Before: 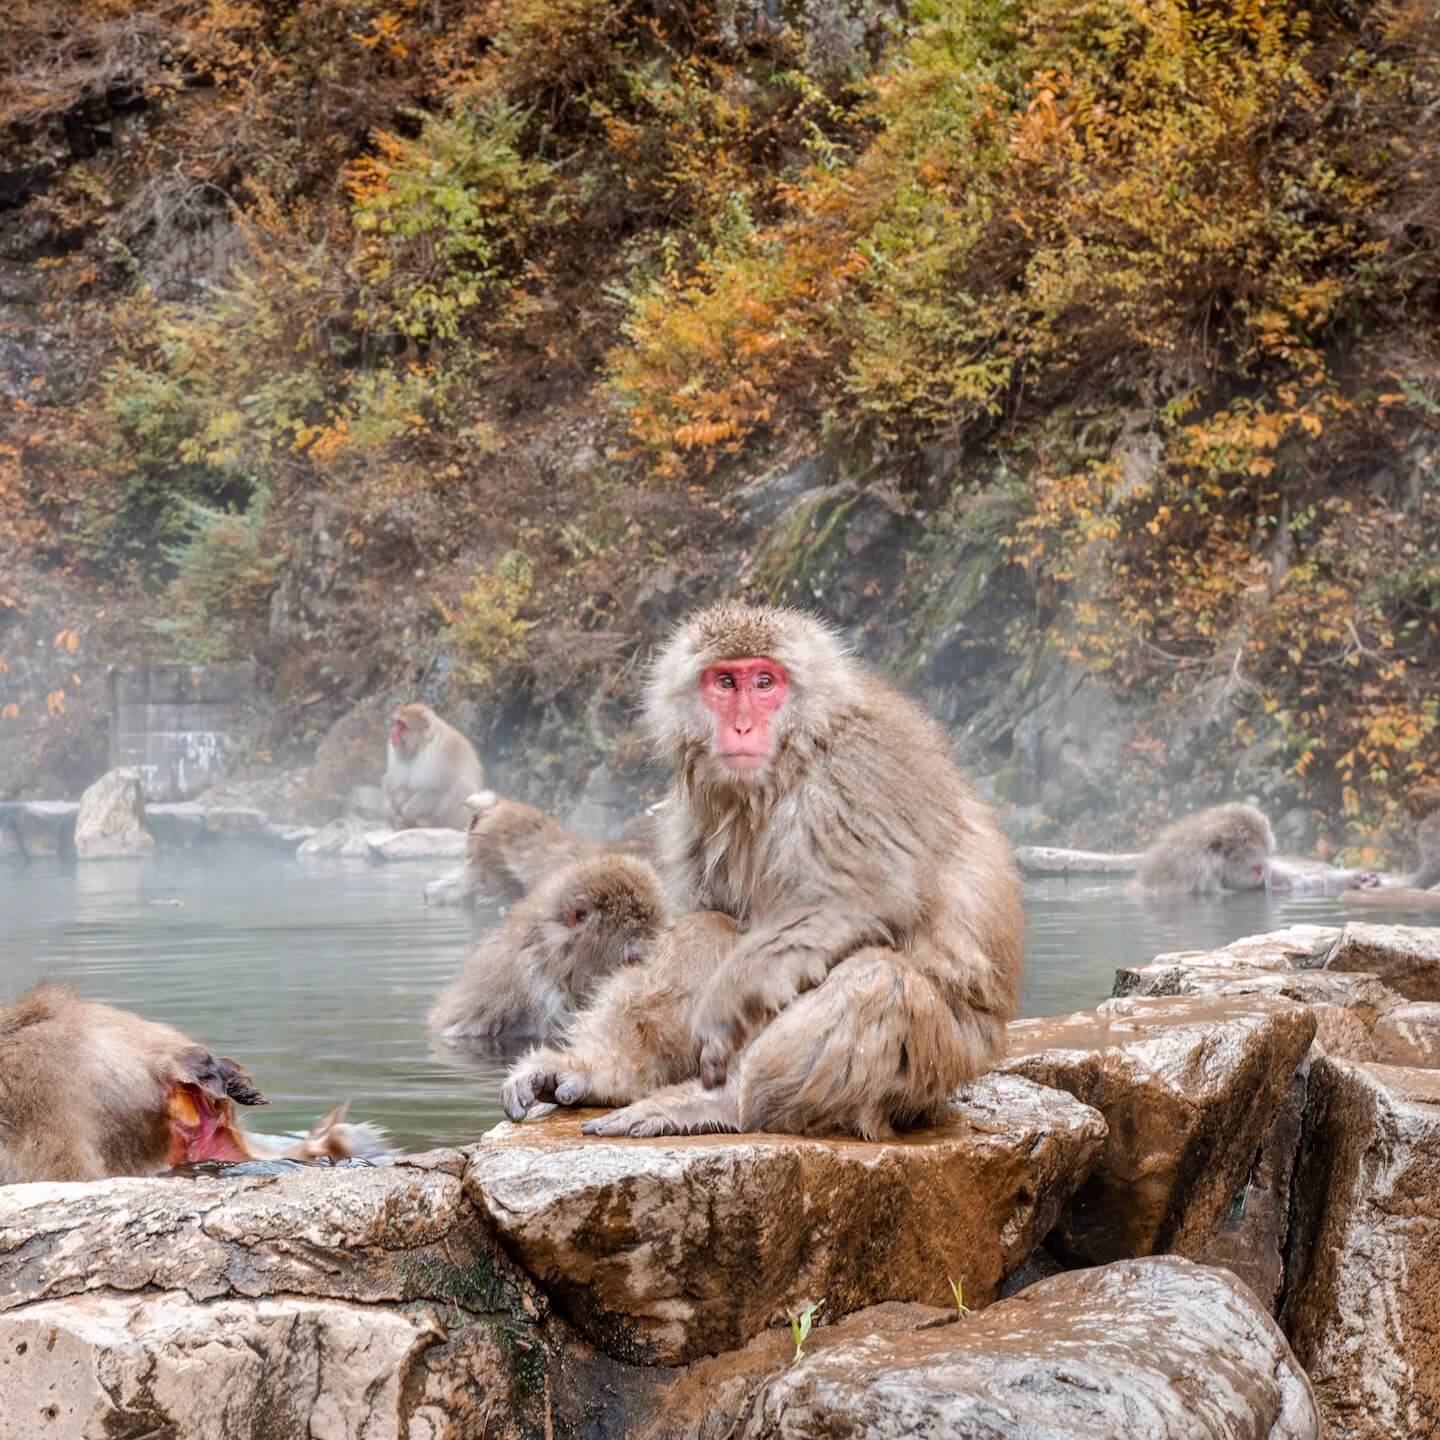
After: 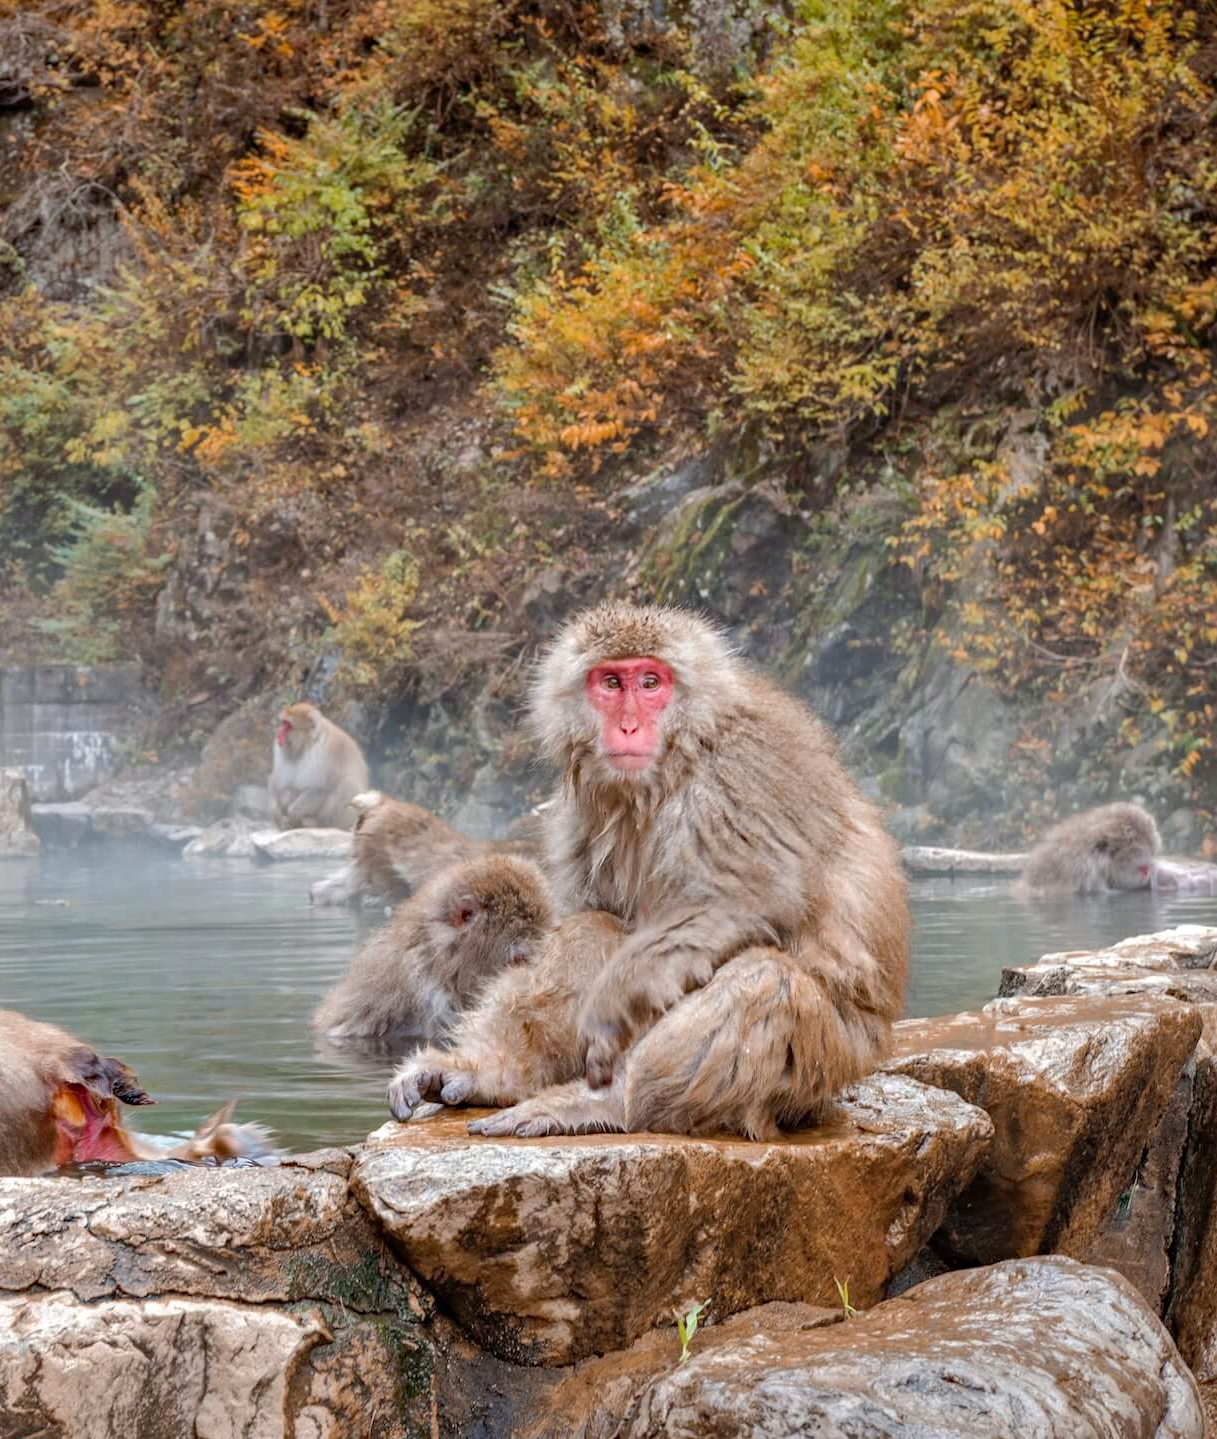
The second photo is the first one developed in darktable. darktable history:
shadows and highlights: on, module defaults
crop: left 7.979%, right 7.477%
haze removal: compatibility mode true, adaptive false
